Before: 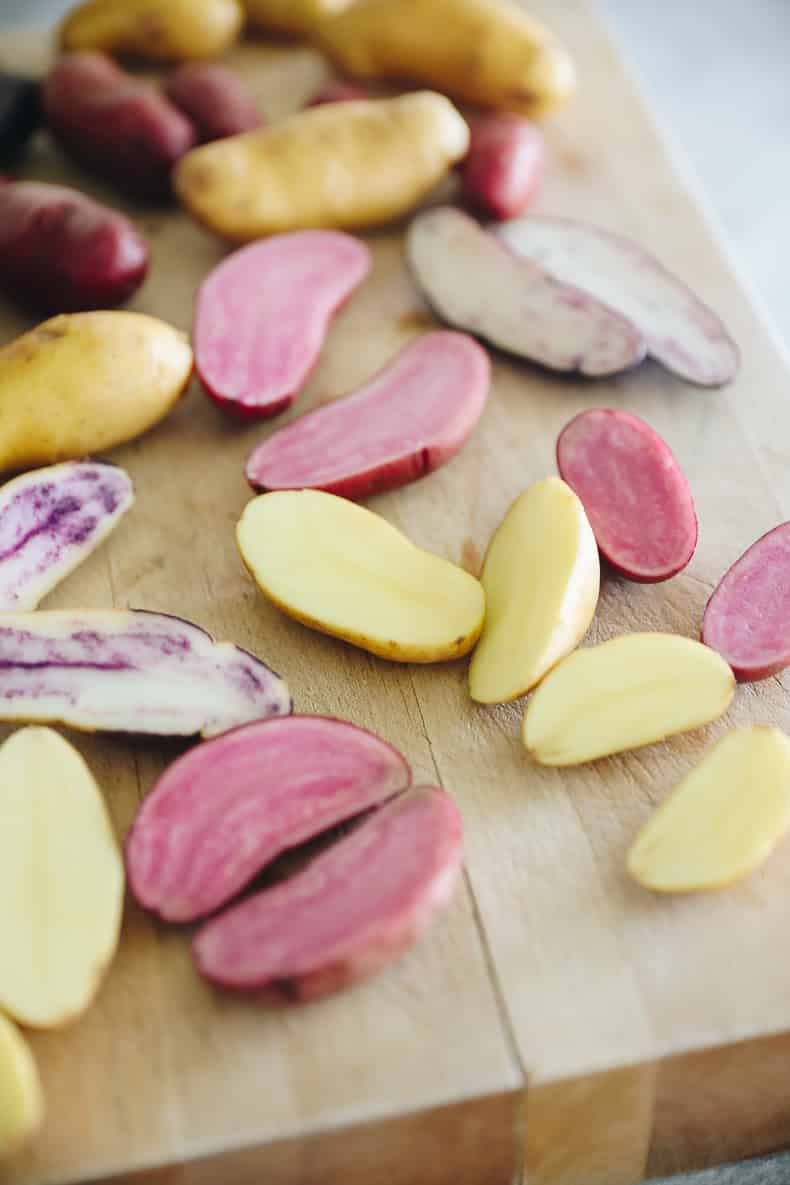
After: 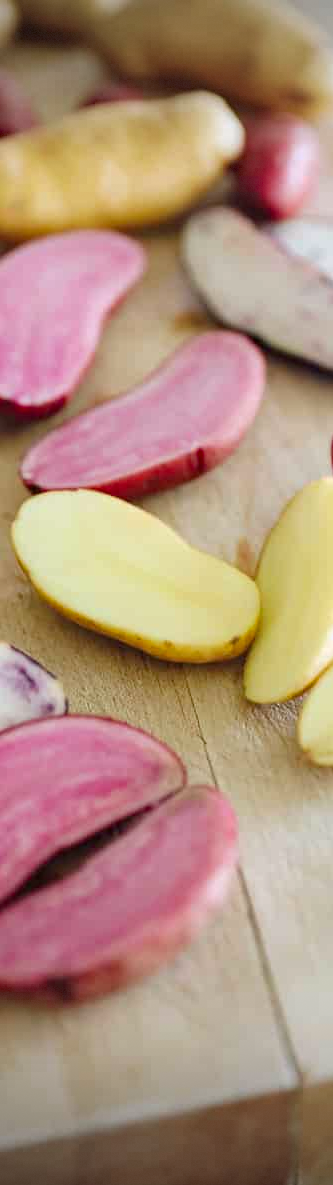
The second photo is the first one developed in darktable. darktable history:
crop: left 28.583%, right 29.231%
haze removal: compatibility mode true, adaptive false
vignetting: fall-off start 100%, brightness -0.406, saturation -0.3, width/height ratio 1.324, dithering 8-bit output, unbound false
